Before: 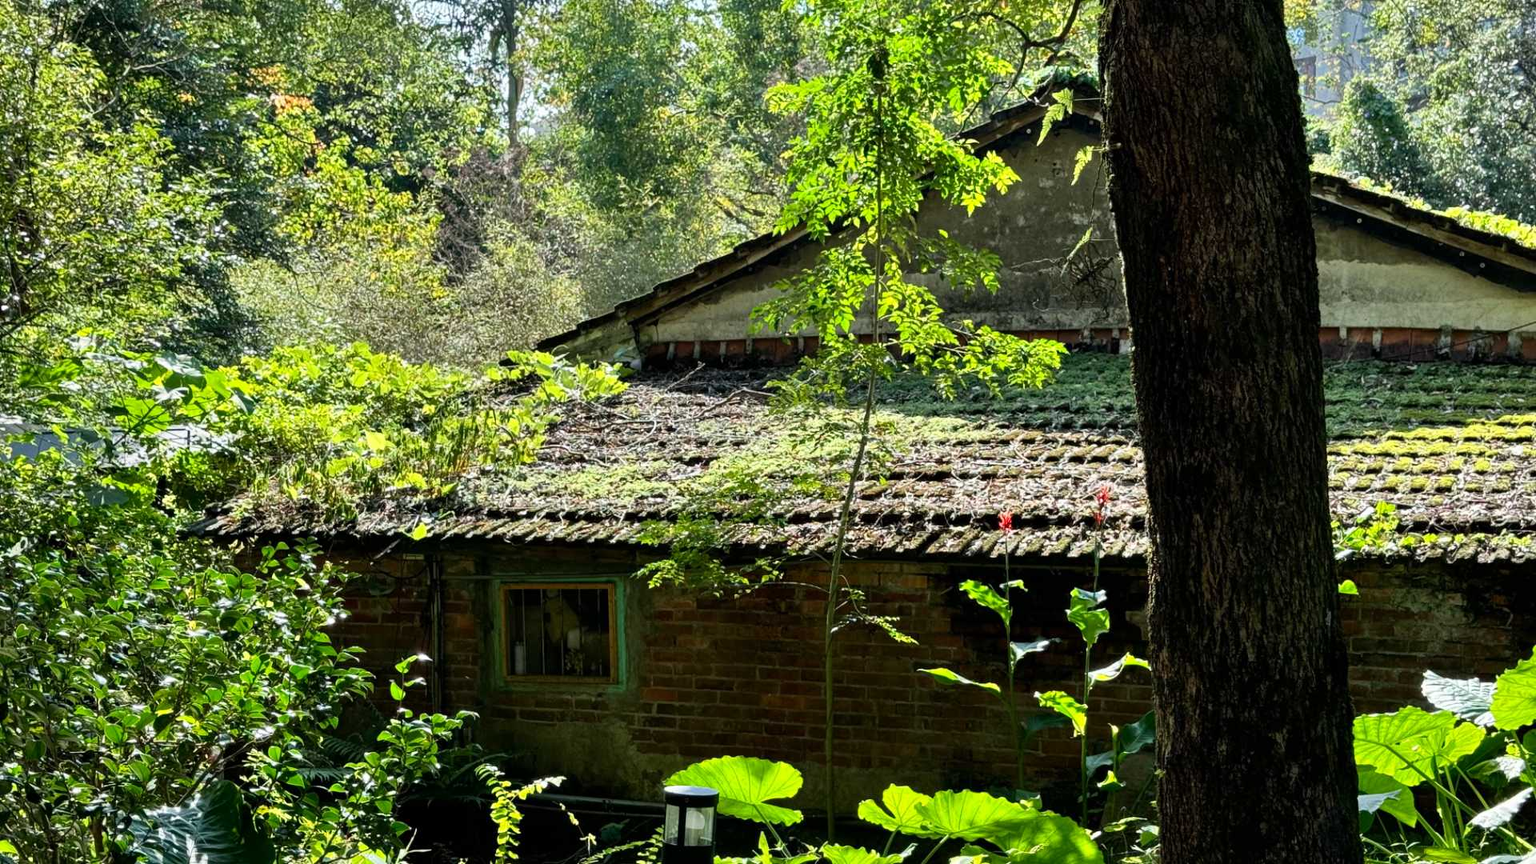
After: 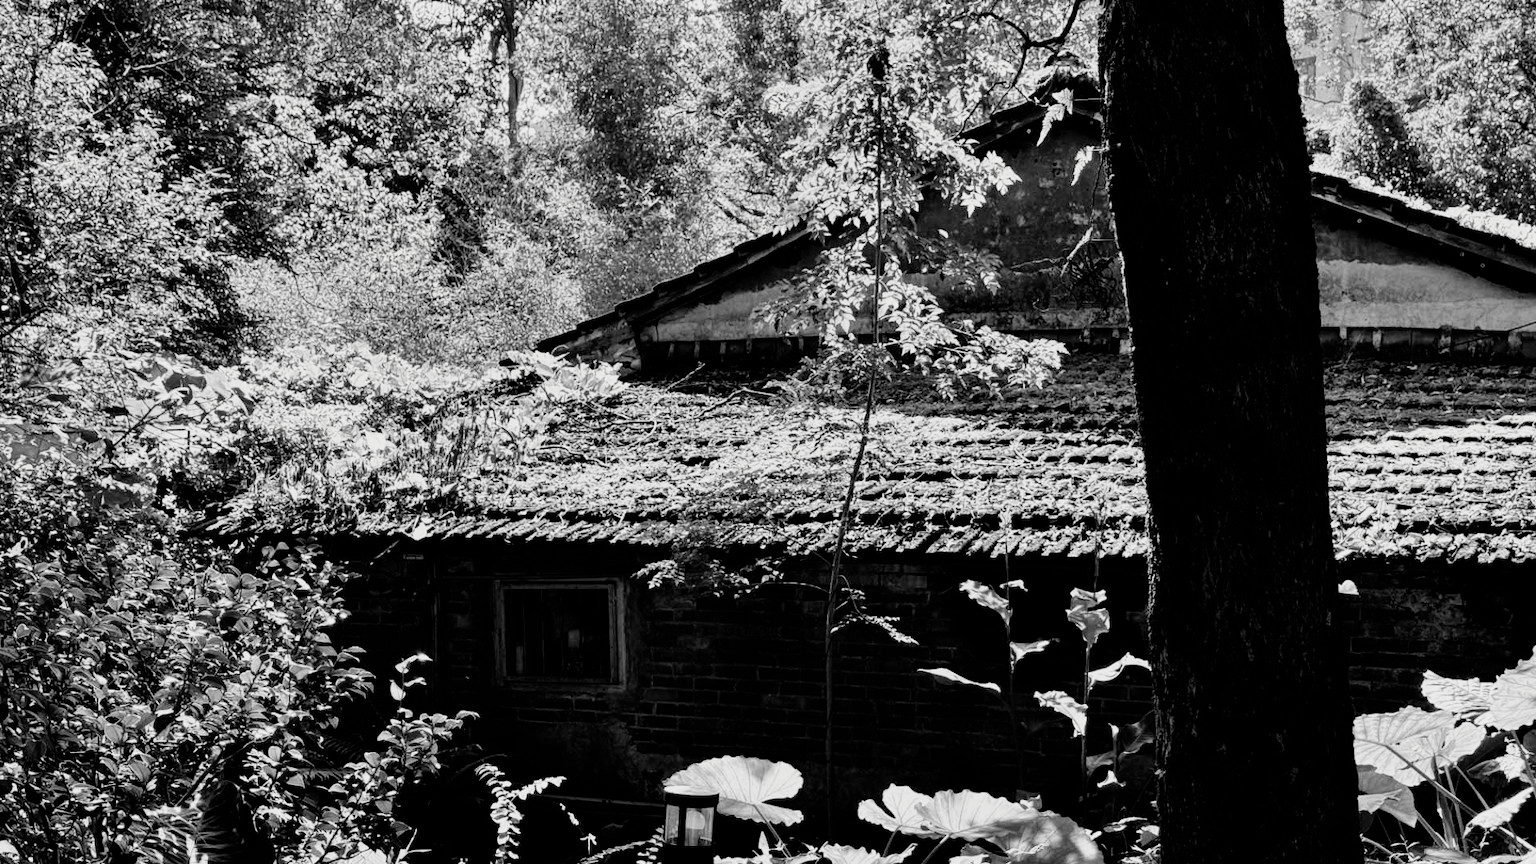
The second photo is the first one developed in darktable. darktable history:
filmic rgb: black relative exposure -5.1 EV, white relative exposure 3.54 EV, hardness 3.19, contrast 1.401, highlights saturation mix -49.64%, color science v4 (2020)
color balance rgb: power › luminance 0.956%, power › chroma 0.428%, power › hue 34.76°, linear chroma grading › global chroma 9.082%, perceptual saturation grading › global saturation 14.693%, global vibrance 9.853%
